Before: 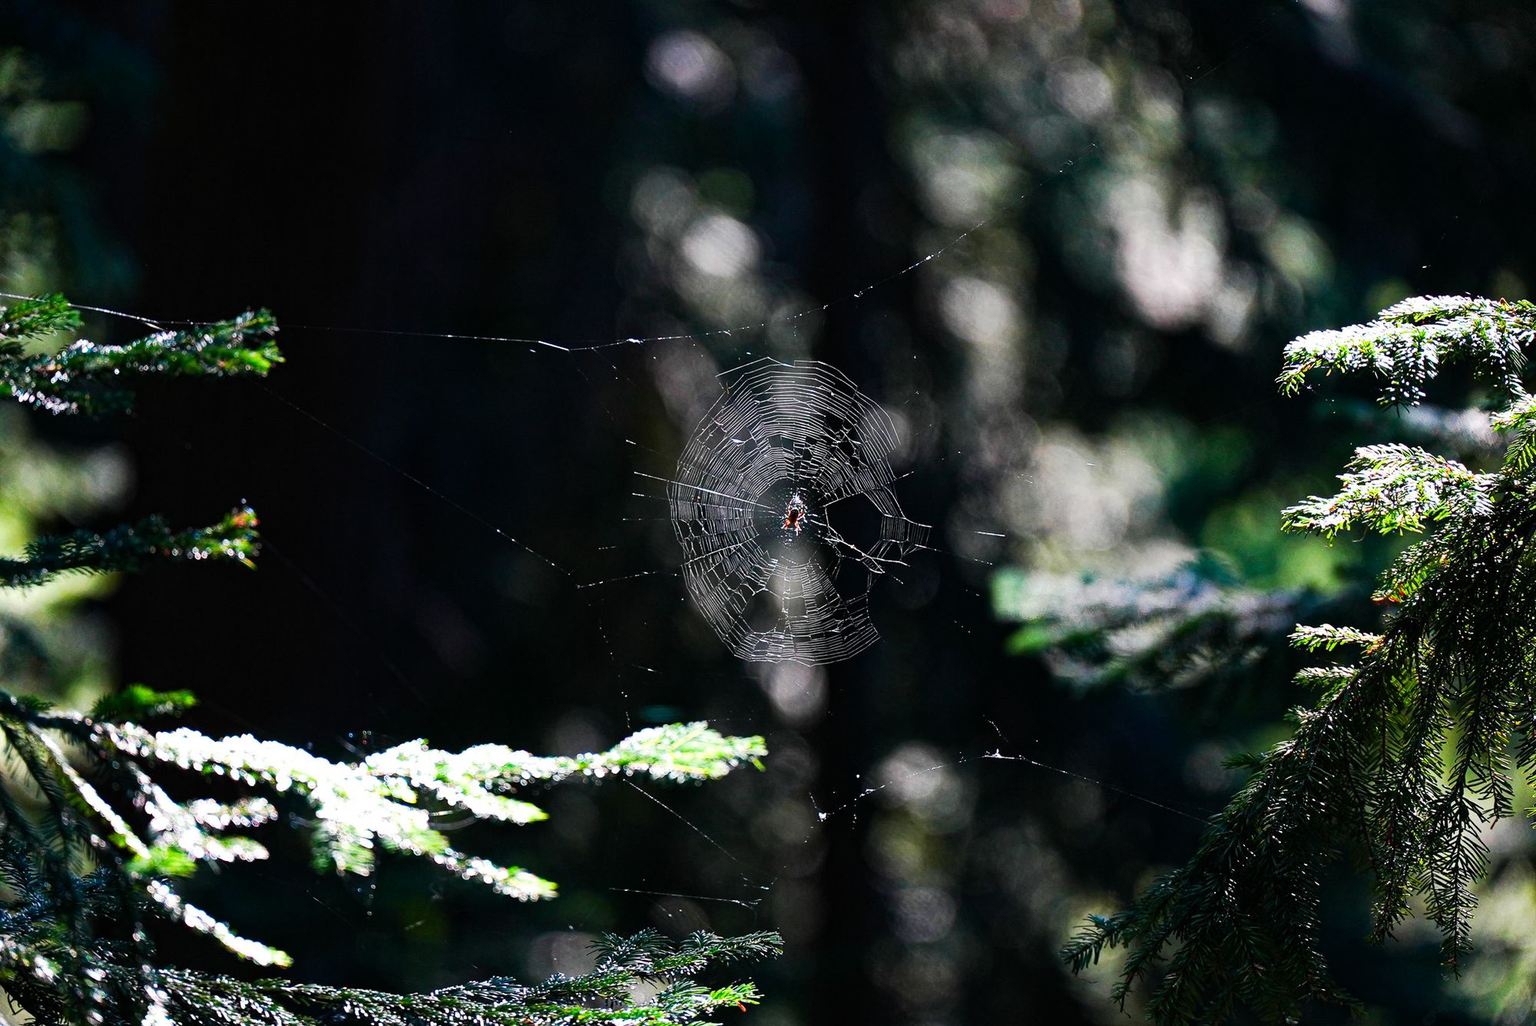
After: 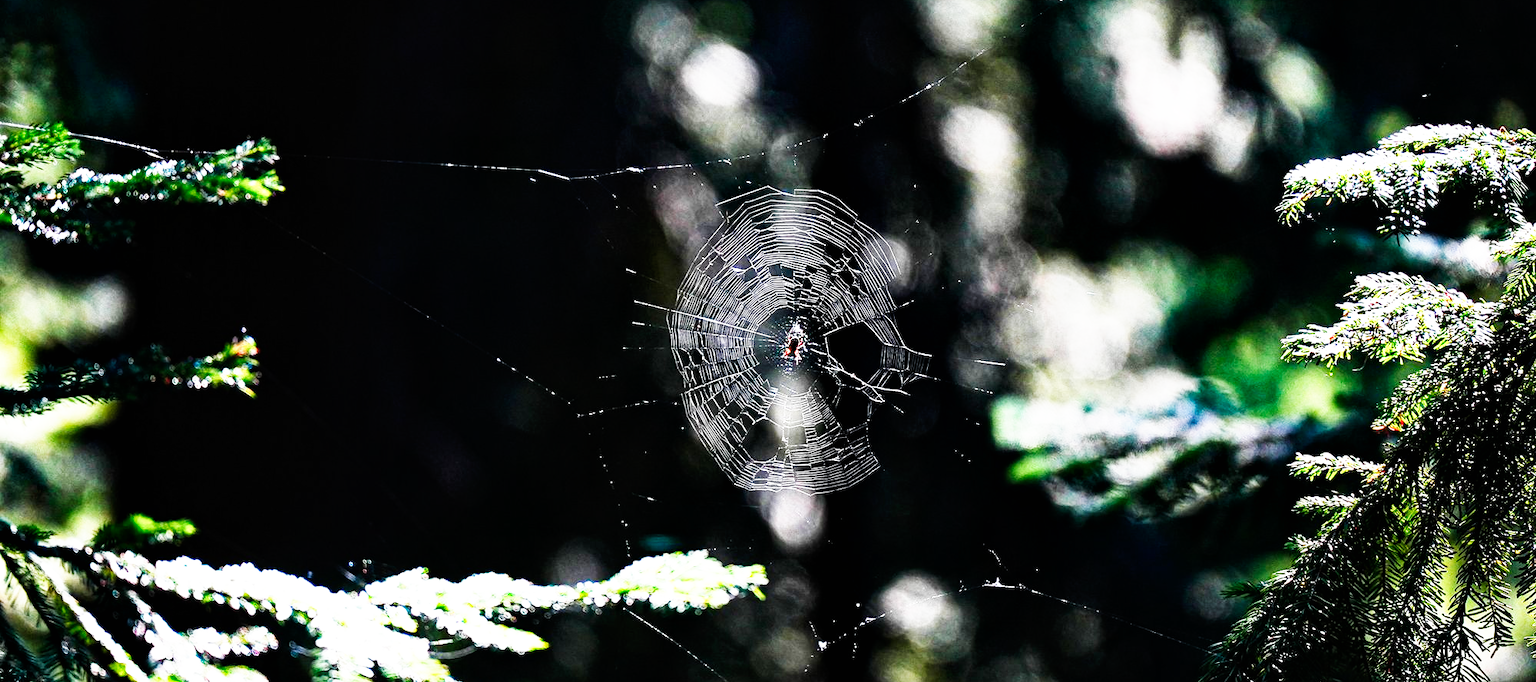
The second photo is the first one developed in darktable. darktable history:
base curve: curves: ch0 [(0, 0) (0.007, 0.004) (0.027, 0.03) (0.046, 0.07) (0.207, 0.54) (0.442, 0.872) (0.673, 0.972) (1, 1)], preserve colors none
crop: top 16.727%, bottom 16.727%
contrast equalizer: y [[0.546, 0.552, 0.554, 0.554, 0.552, 0.546], [0.5 ×6], [0.5 ×6], [0 ×6], [0 ×6]]
